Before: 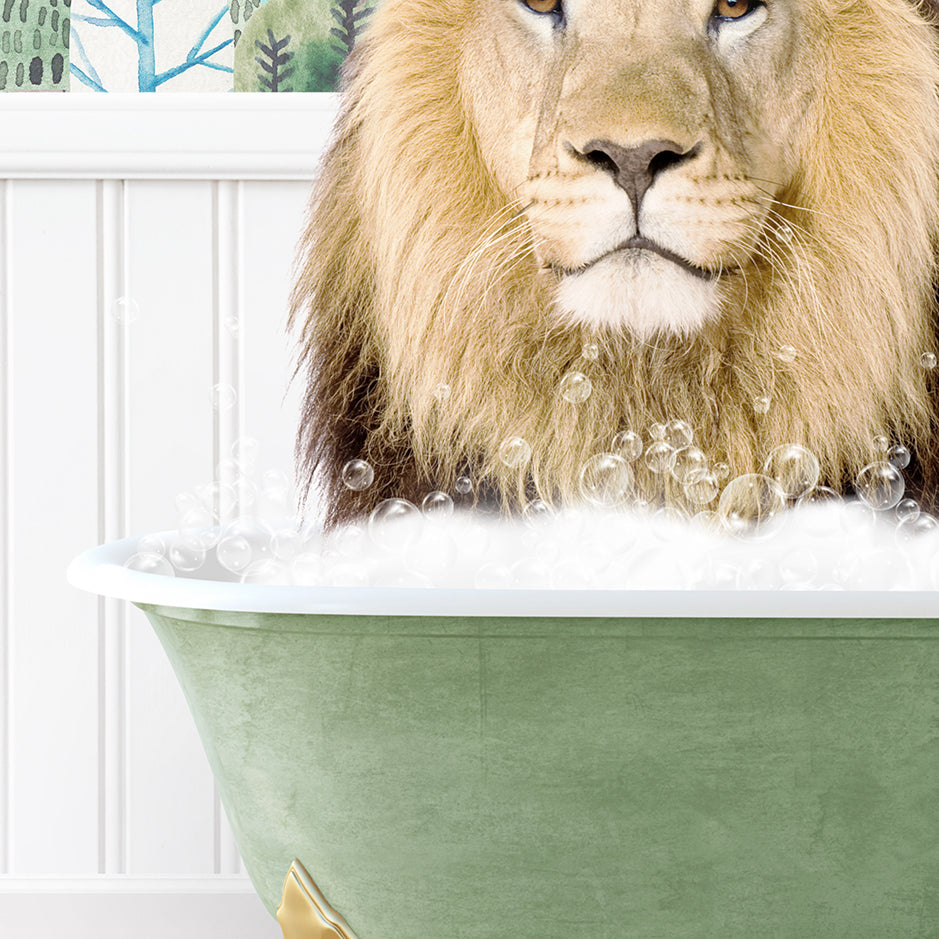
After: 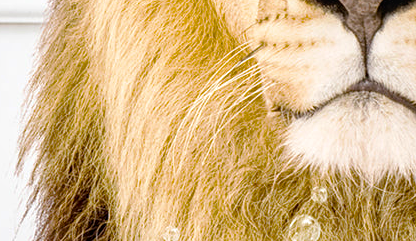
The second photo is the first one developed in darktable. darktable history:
crop: left 28.925%, top 16.808%, right 26.771%, bottom 57.523%
local contrast: on, module defaults
color balance rgb: perceptual saturation grading › global saturation 40.554%, perceptual brilliance grading › global brilliance 2.556%, perceptual brilliance grading › highlights -2.949%, perceptual brilliance grading › shadows 3.53%, global vibrance 9.933%
